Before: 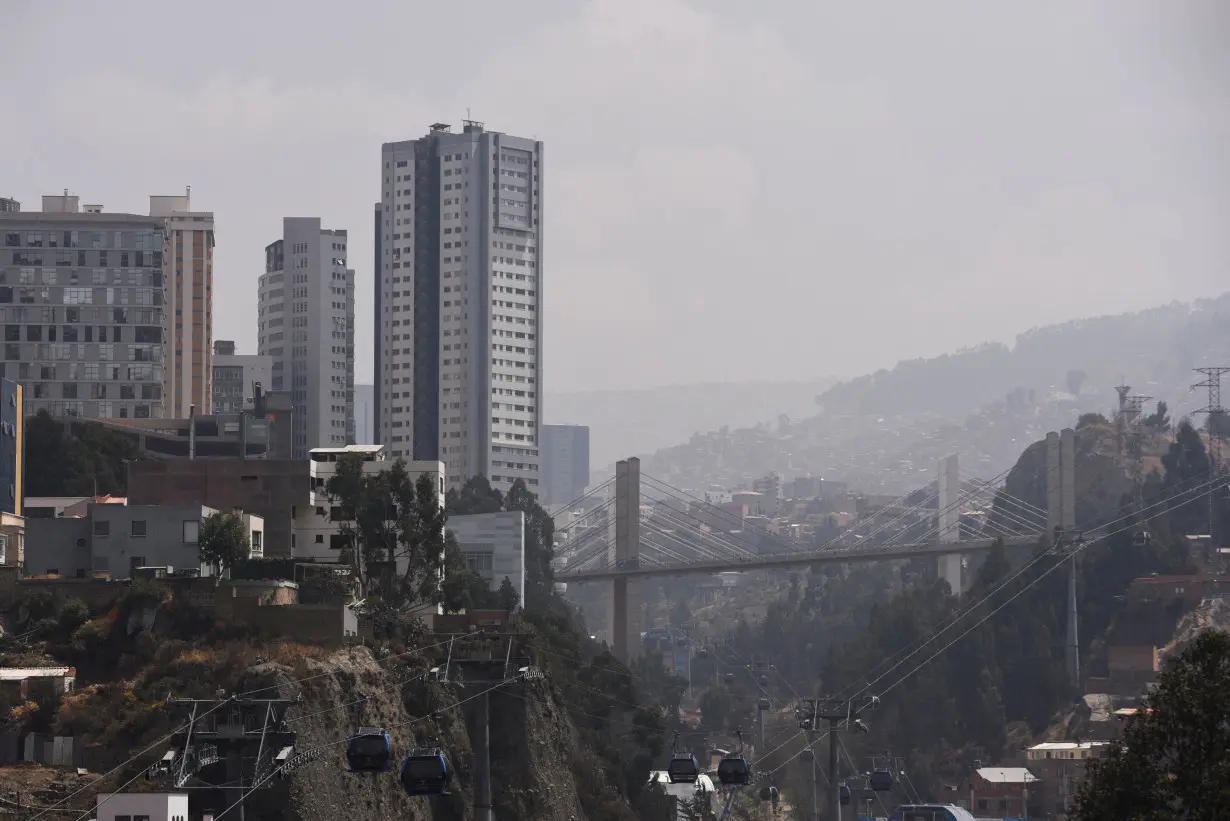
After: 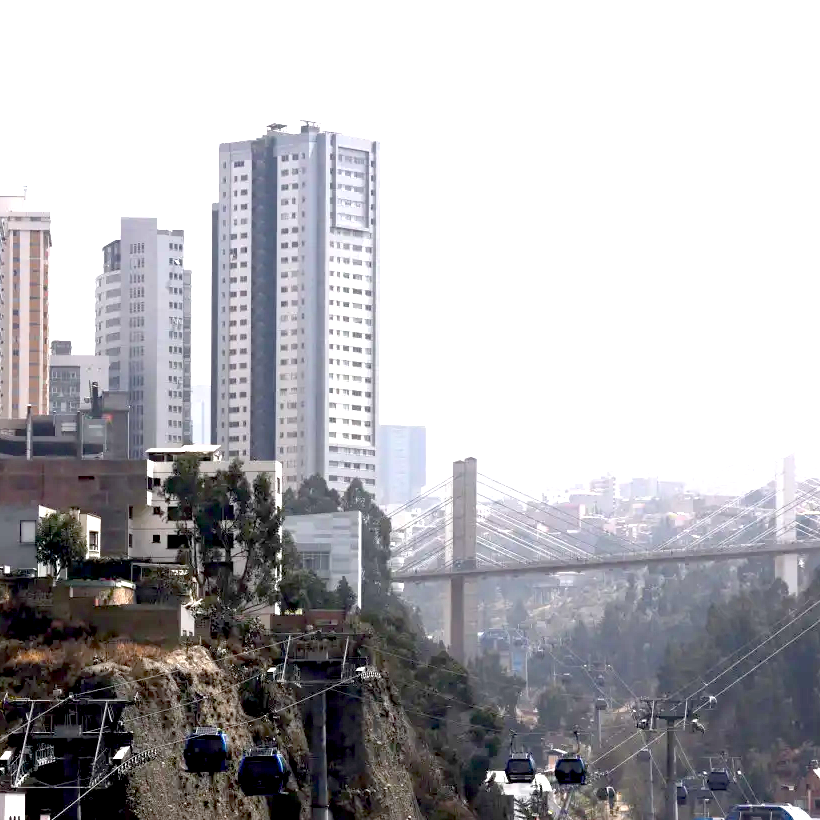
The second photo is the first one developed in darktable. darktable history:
exposure: black level correction 0.015, exposure 1.764 EV, compensate highlight preservation false
crop and rotate: left 13.403%, right 19.871%
